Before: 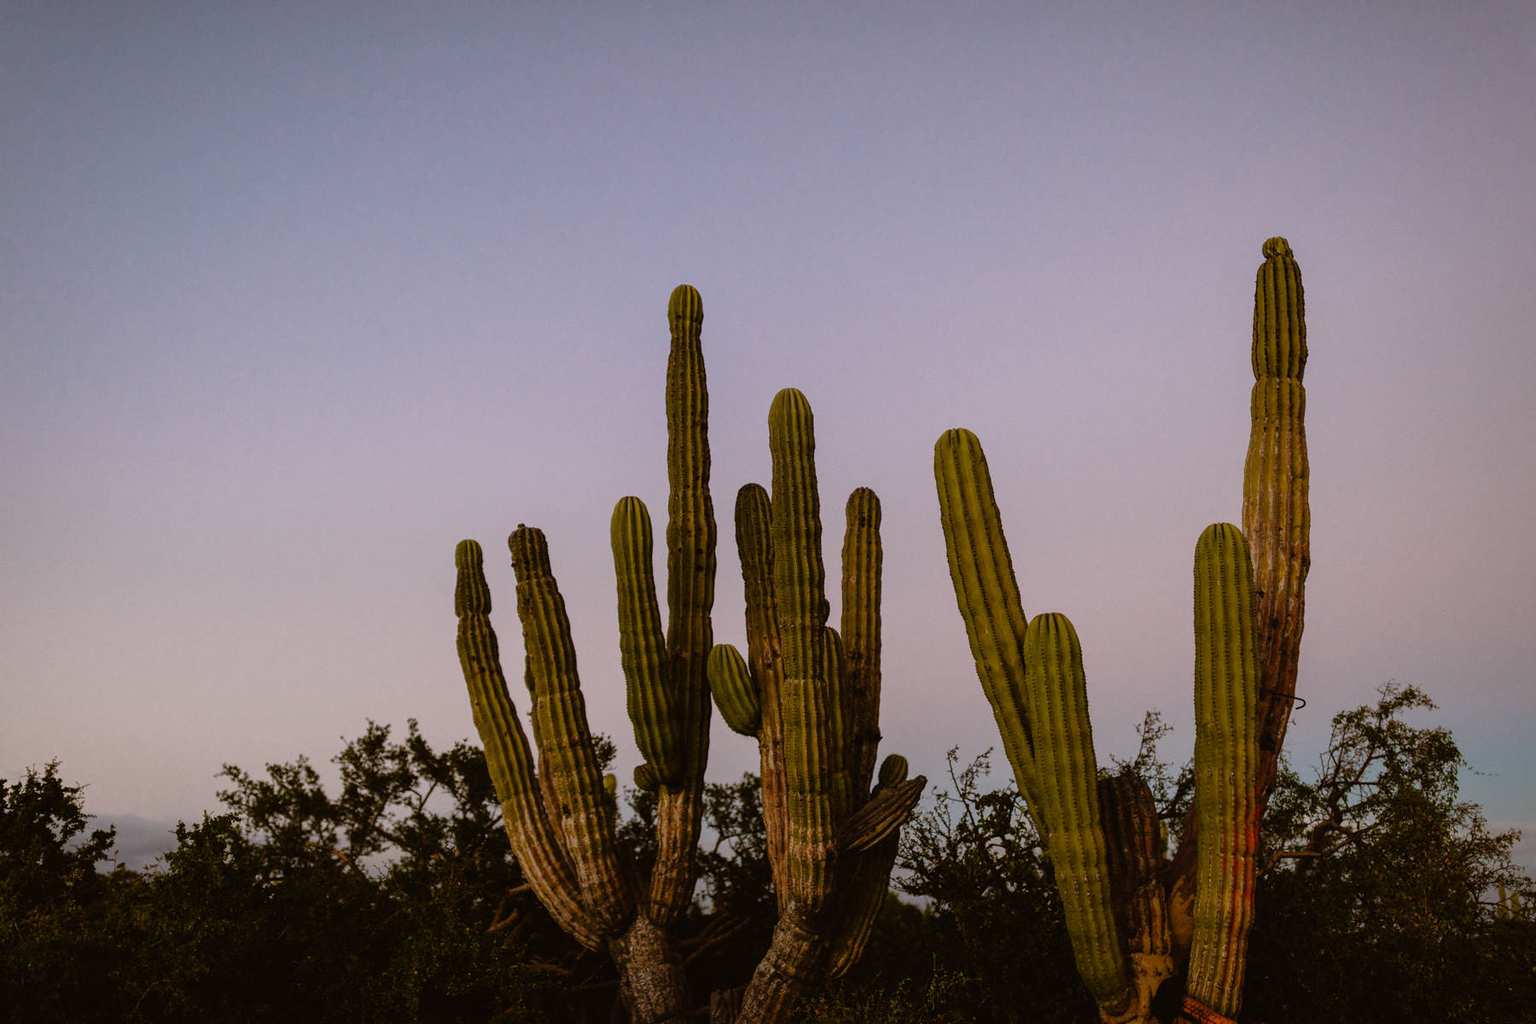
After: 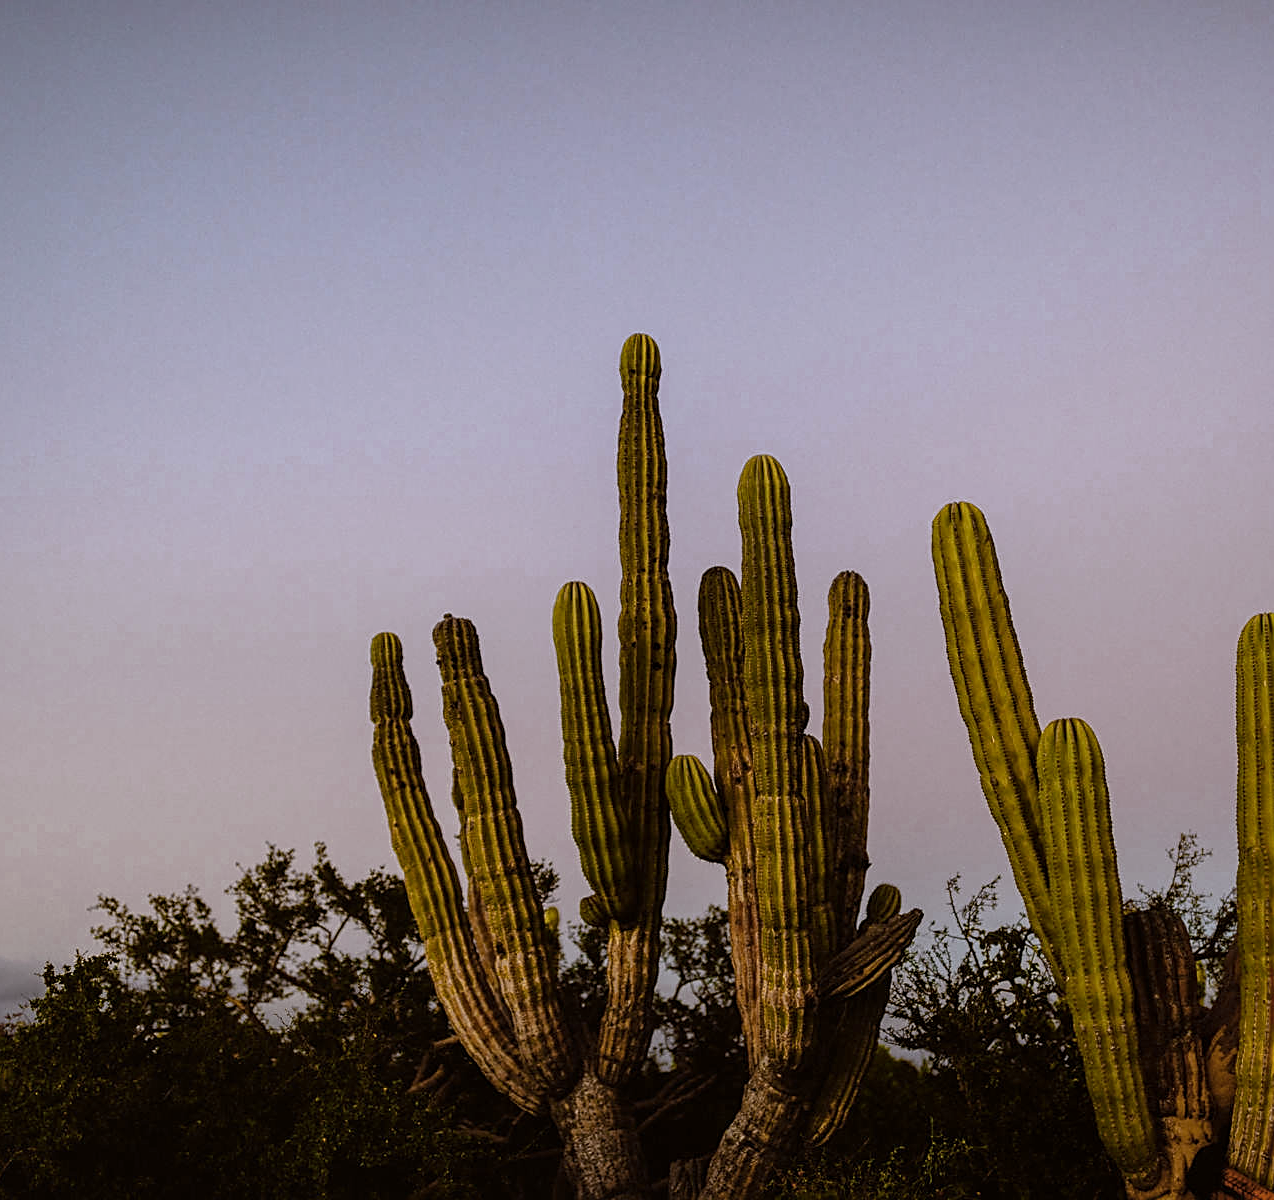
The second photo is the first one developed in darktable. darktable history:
color zones: curves: ch0 [(0.004, 0.306) (0.107, 0.448) (0.252, 0.656) (0.41, 0.398) (0.595, 0.515) (0.768, 0.628)]; ch1 [(0.07, 0.323) (0.151, 0.452) (0.252, 0.608) (0.346, 0.221) (0.463, 0.189) (0.61, 0.368) (0.735, 0.395) (0.921, 0.412)]; ch2 [(0, 0.476) (0.132, 0.512) (0.243, 0.512) (0.397, 0.48) (0.522, 0.376) (0.634, 0.536) (0.761, 0.46)]
sharpen: on, module defaults
local contrast: highlights 100%, shadows 100%, detail 120%, midtone range 0.2
crop and rotate: left 9.061%, right 20.142%
white balance: red 1.009, blue 1.027
